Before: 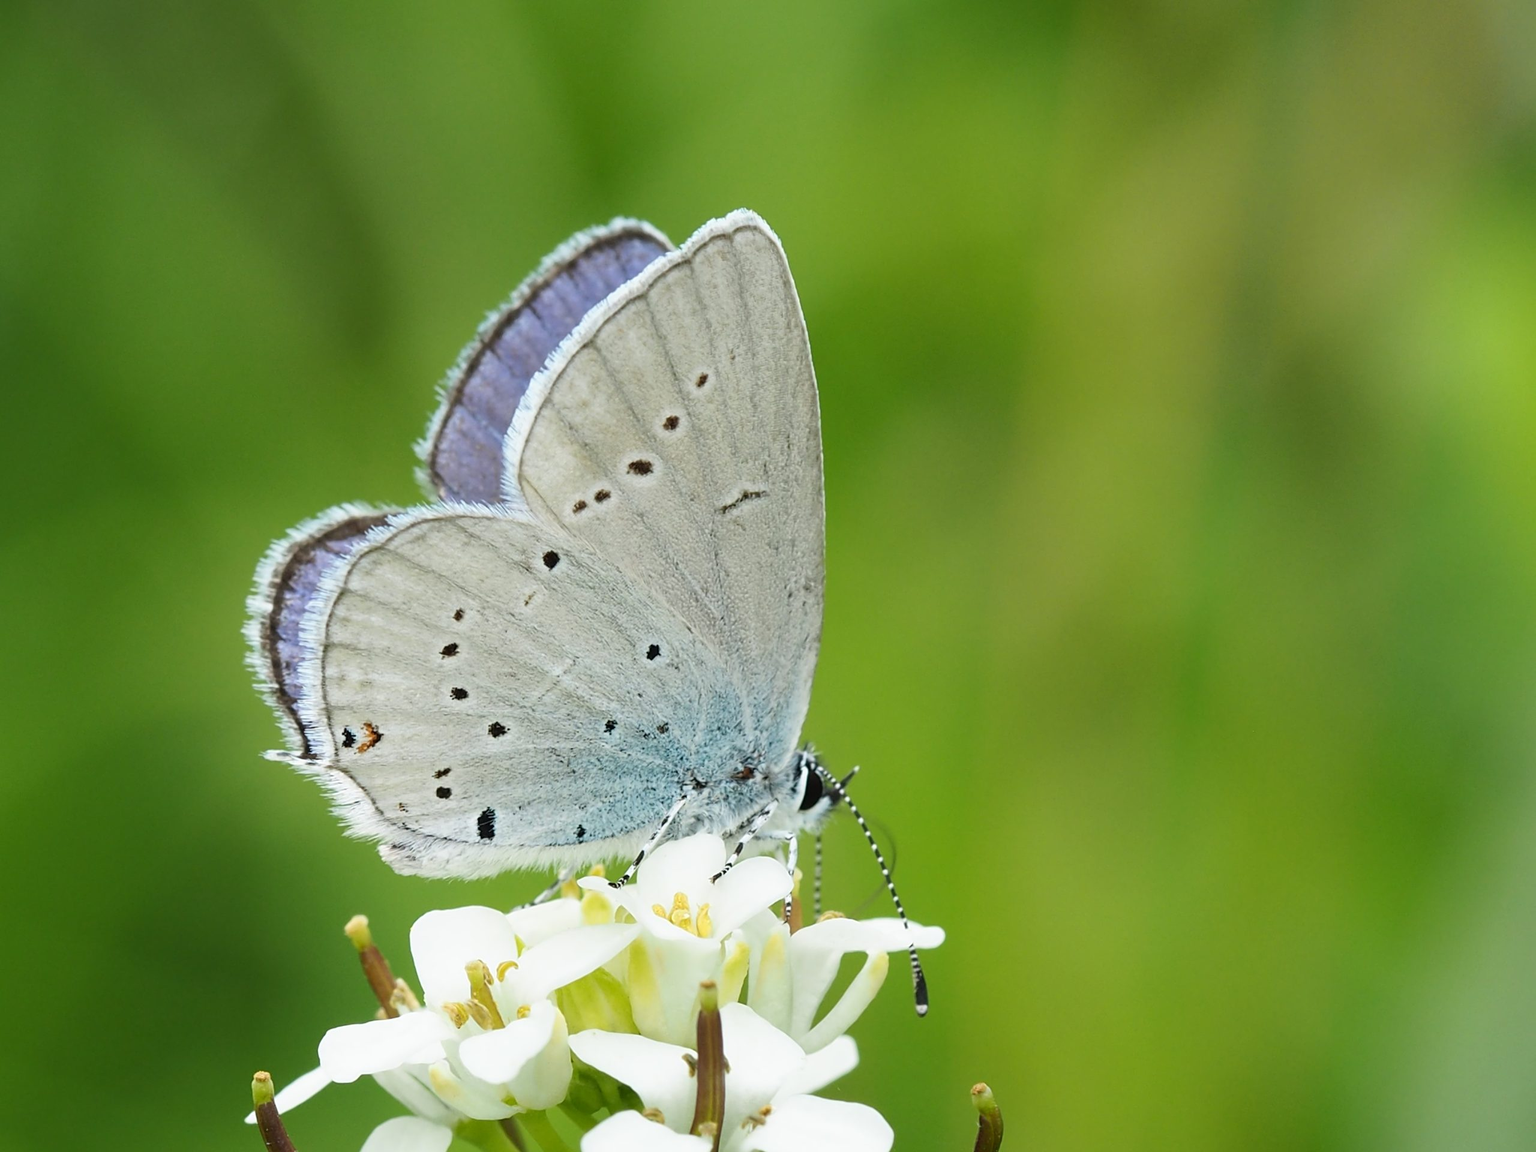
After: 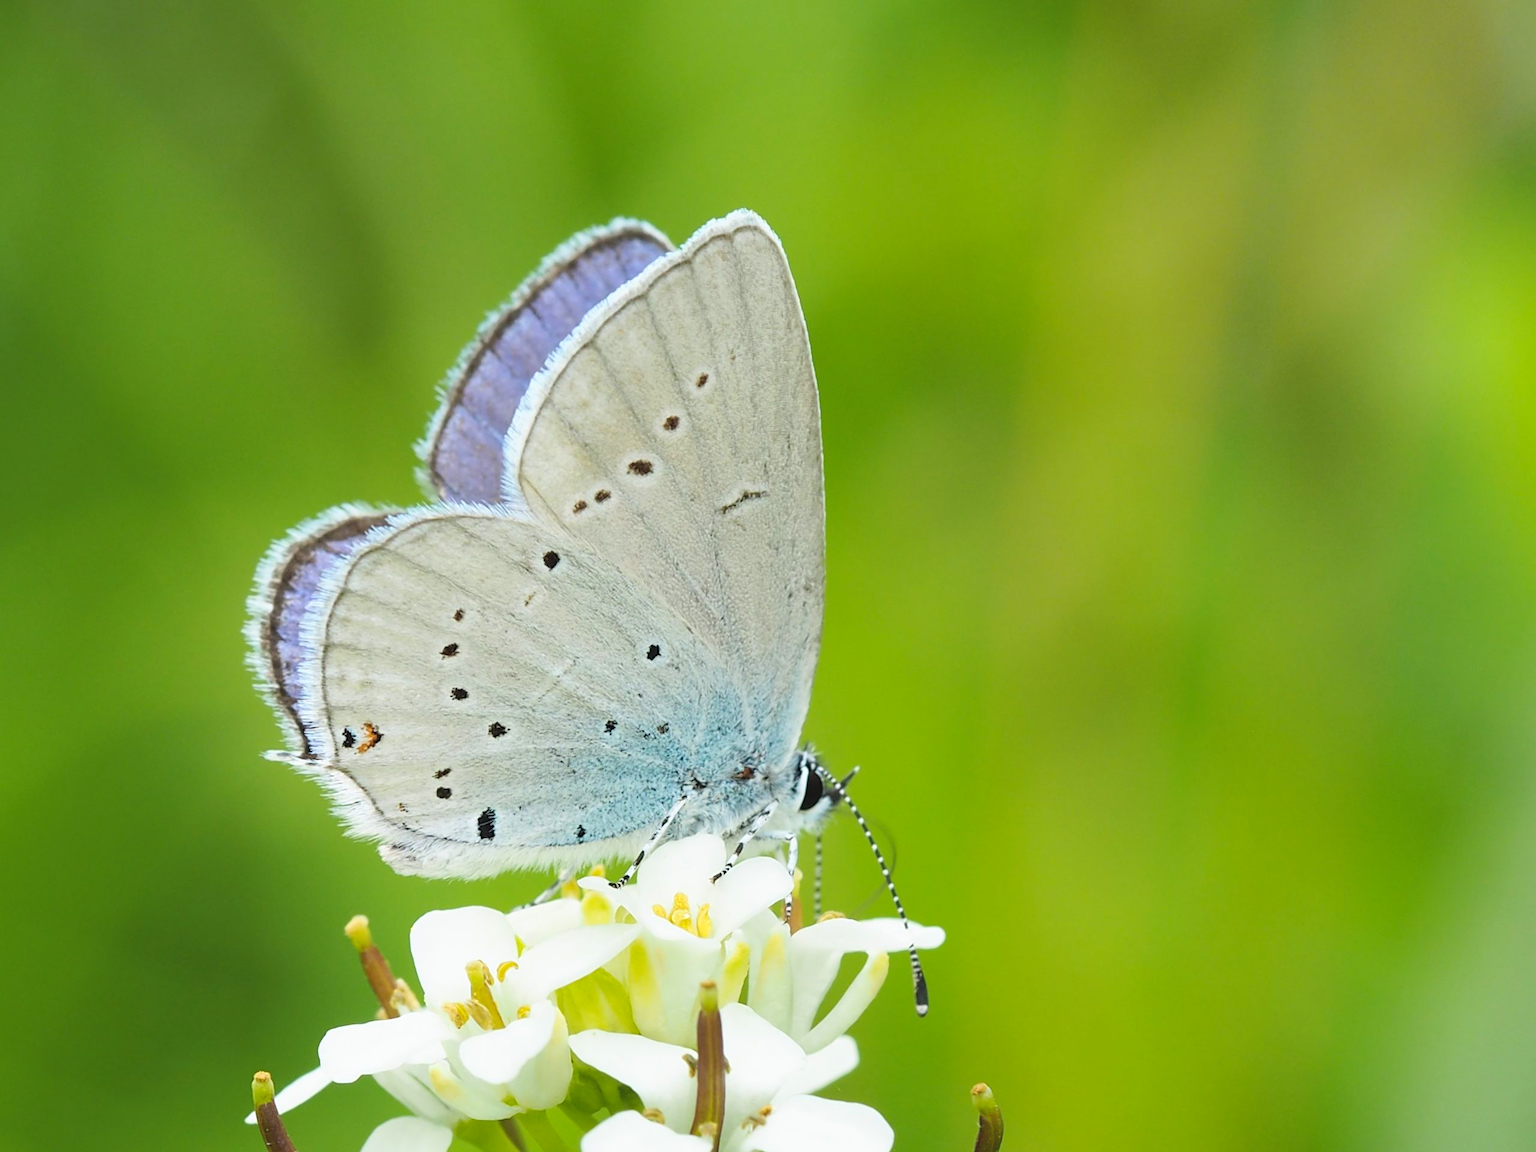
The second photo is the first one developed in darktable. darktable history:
color balance rgb: perceptual saturation grading › global saturation 0.616%, global vibrance 34.724%
contrast brightness saturation: brightness 0.143
